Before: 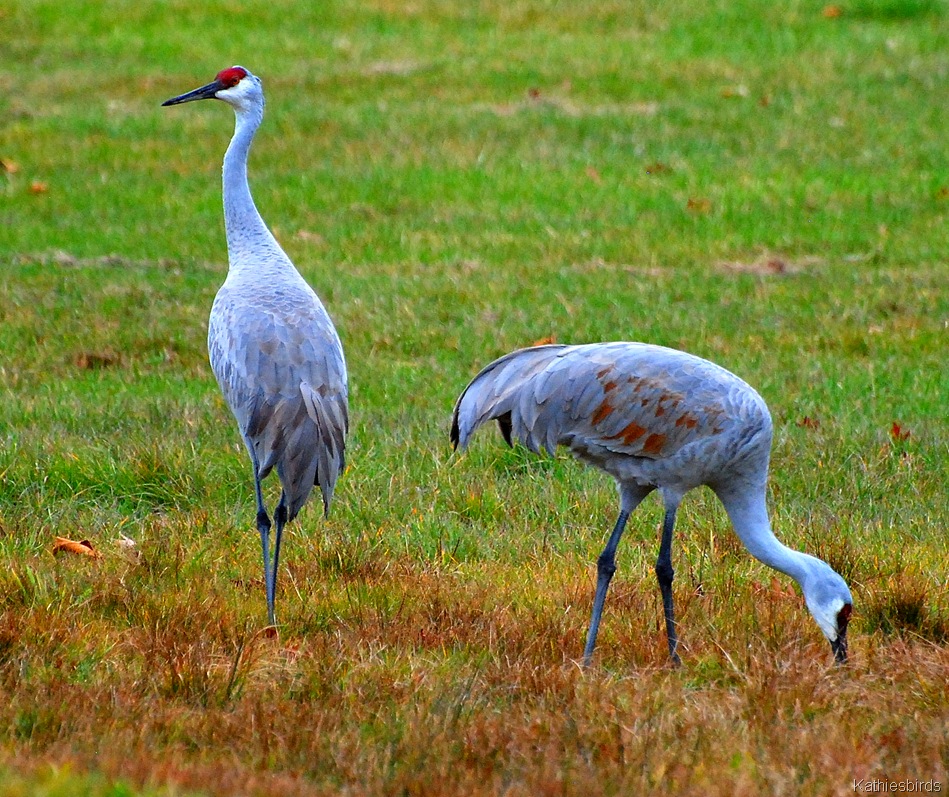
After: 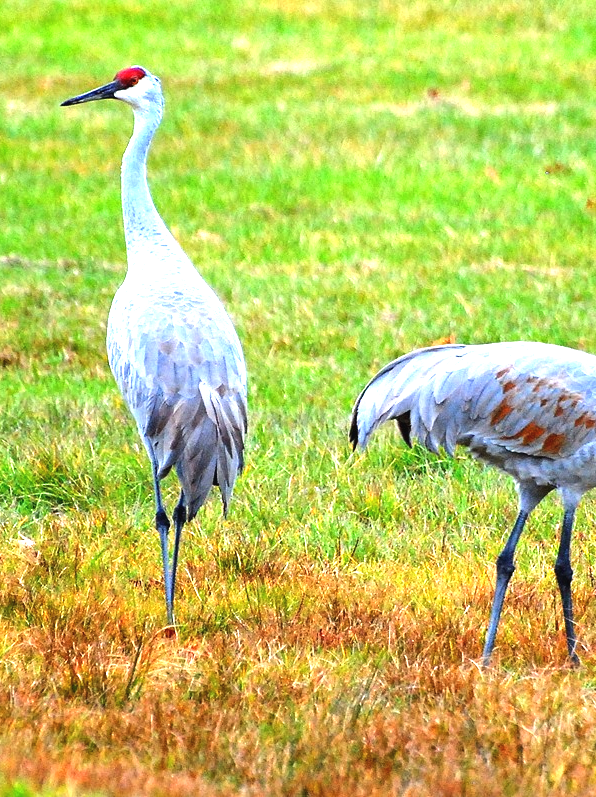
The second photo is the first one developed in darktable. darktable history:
exposure: black level correction -0.002, exposure 1.115 EV, compensate highlight preservation false
crop: left 10.644%, right 26.528%
tone equalizer: -8 EV -0.417 EV, -7 EV -0.389 EV, -6 EV -0.333 EV, -5 EV -0.222 EV, -3 EV 0.222 EV, -2 EV 0.333 EV, -1 EV 0.389 EV, +0 EV 0.417 EV, edges refinement/feathering 500, mask exposure compensation -1.57 EV, preserve details no
